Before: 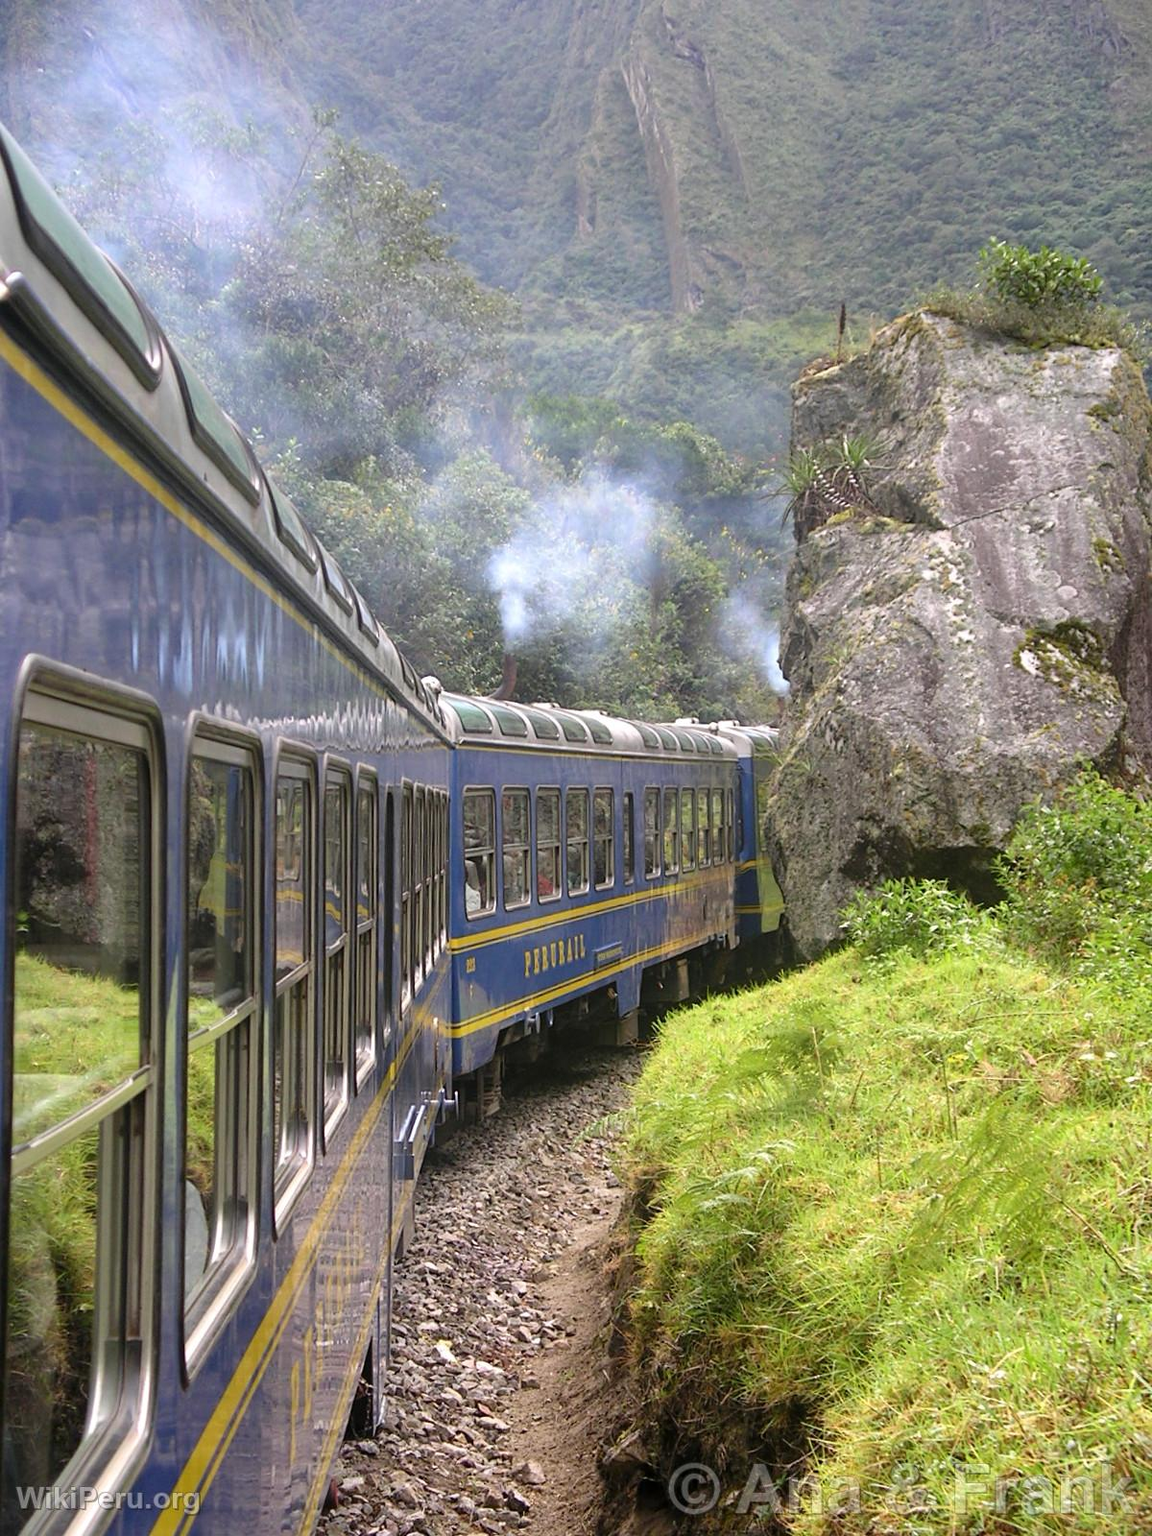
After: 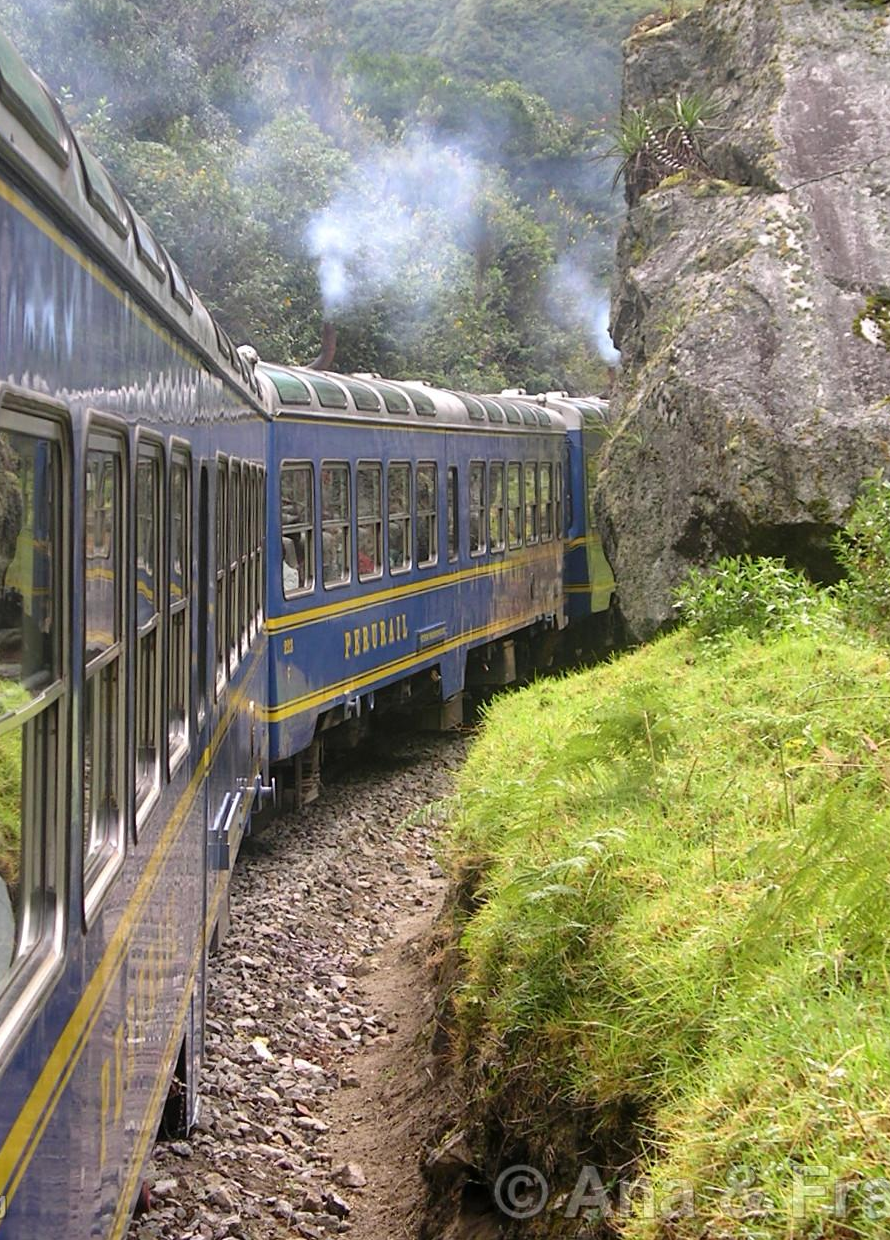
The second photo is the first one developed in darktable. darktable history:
crop: left 16.869%, top 22.462%, right 8.936%
